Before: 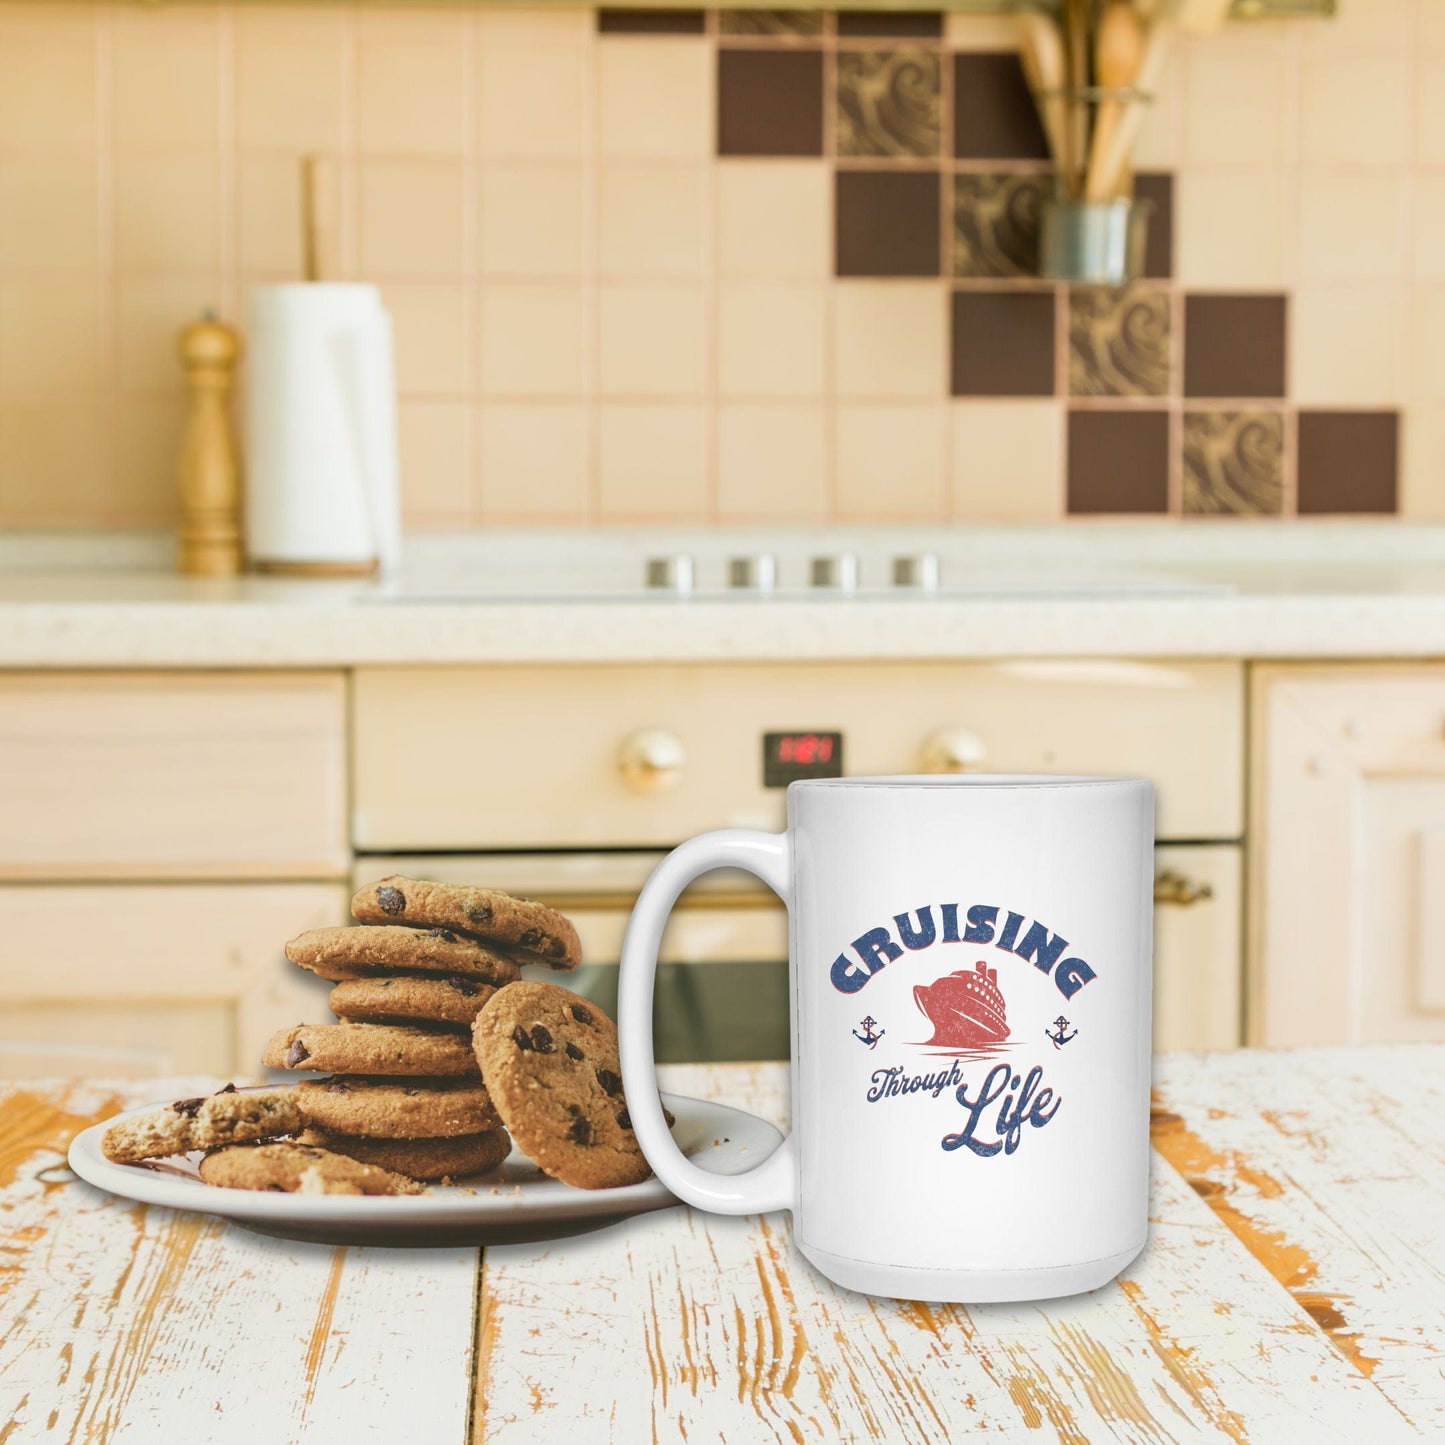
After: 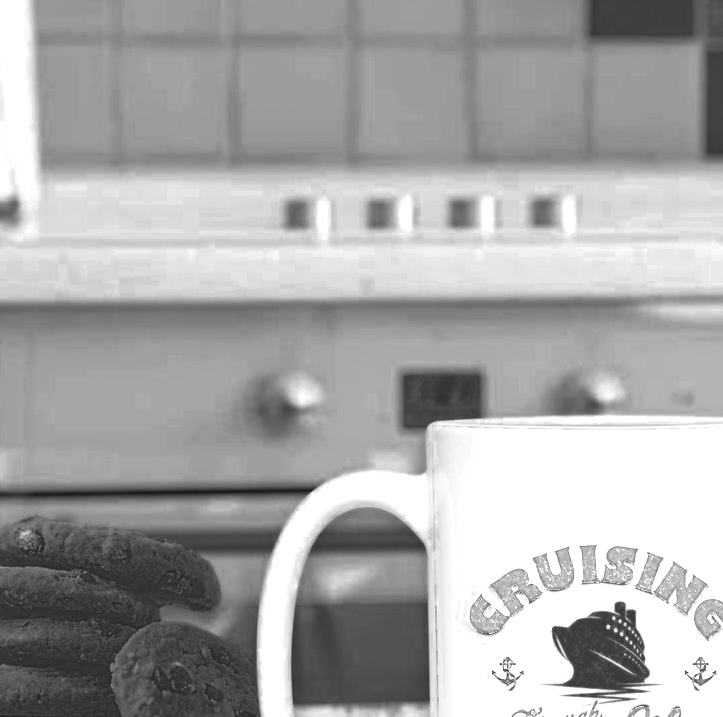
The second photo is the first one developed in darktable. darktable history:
exposure: black level correction -0.002, exposure 0.537 EV, compensate highlight preservation false
crop: left 25.026%, top 24.909%, right 24.907%, bottom 25.462%
color zones: curves: ch0 [(0.287, 0.048) (0.493, 0.484) (0.737, 0.816)]; ch1 [(0, 0) (0.143, 0) (0.286, 0) (0.429, 0) (0.571, 0) (0.714, 0) (0.857, 0)], mix 100.09%
